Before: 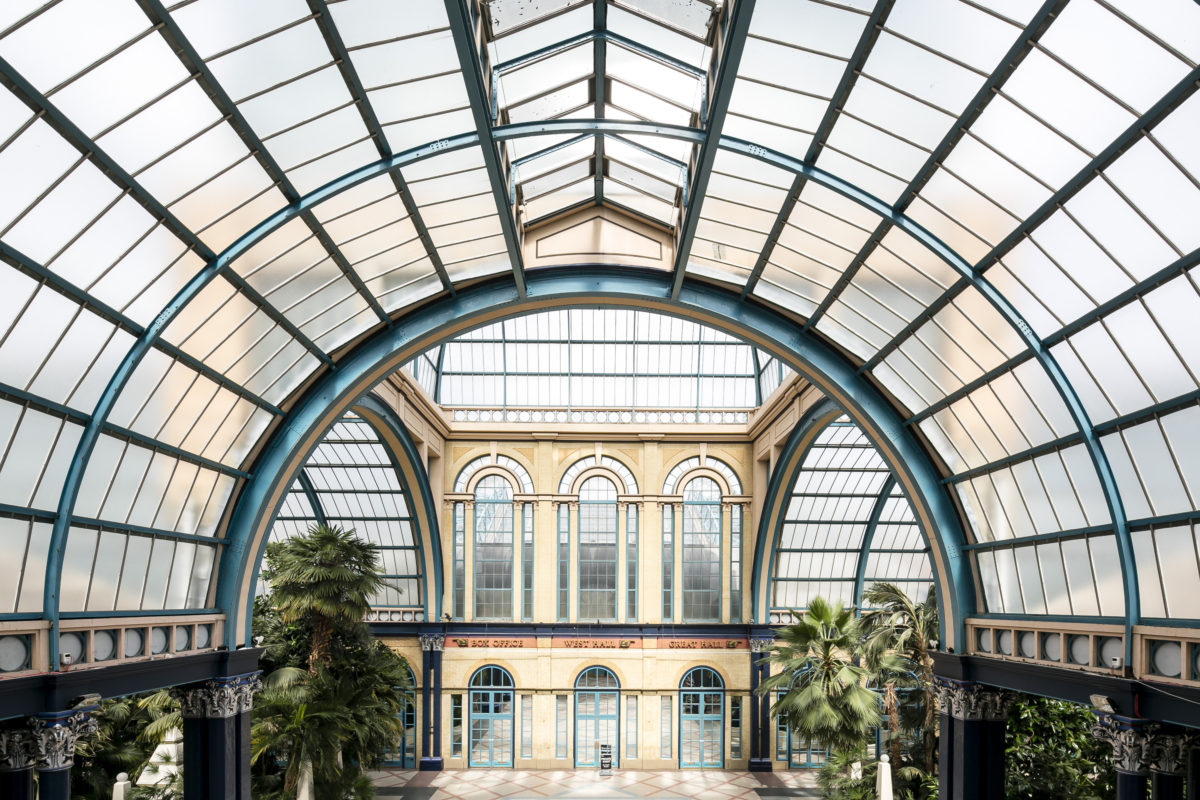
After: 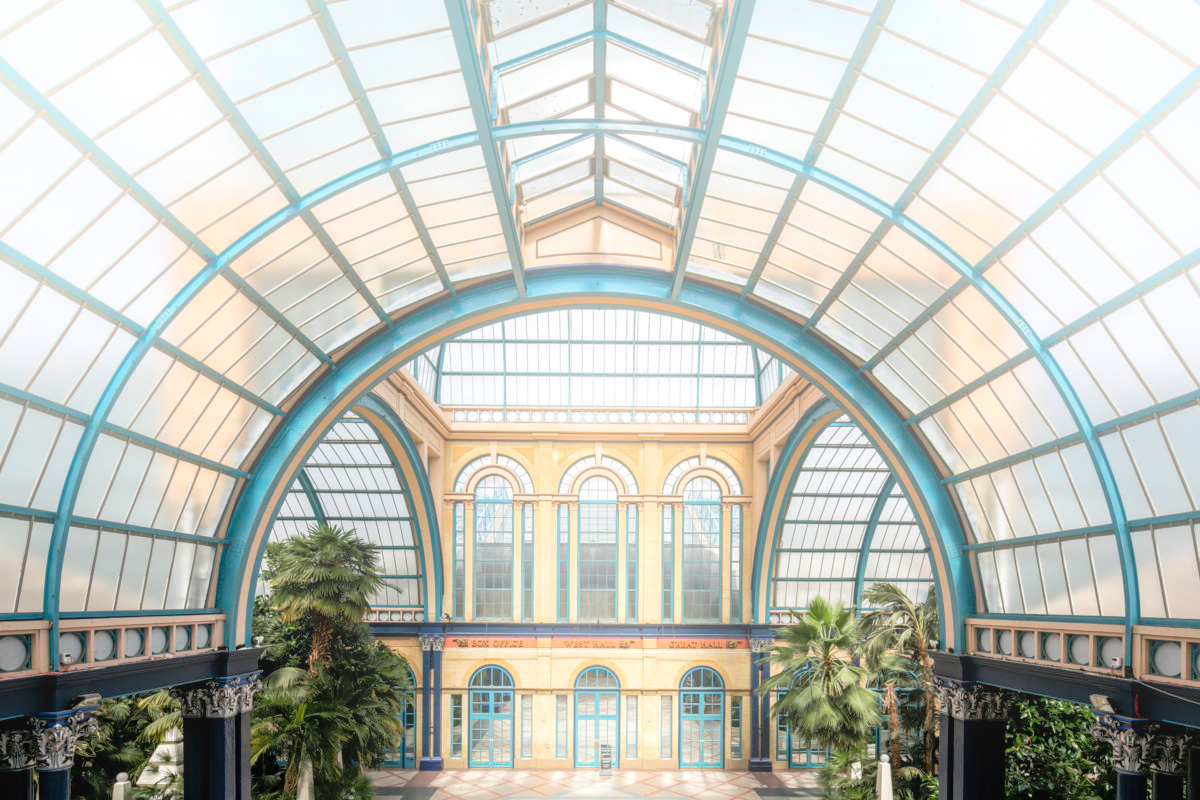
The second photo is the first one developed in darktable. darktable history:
local contrast: on, module defaults
shadows and highlights: on, module defaults
bloom: on, module defaults
